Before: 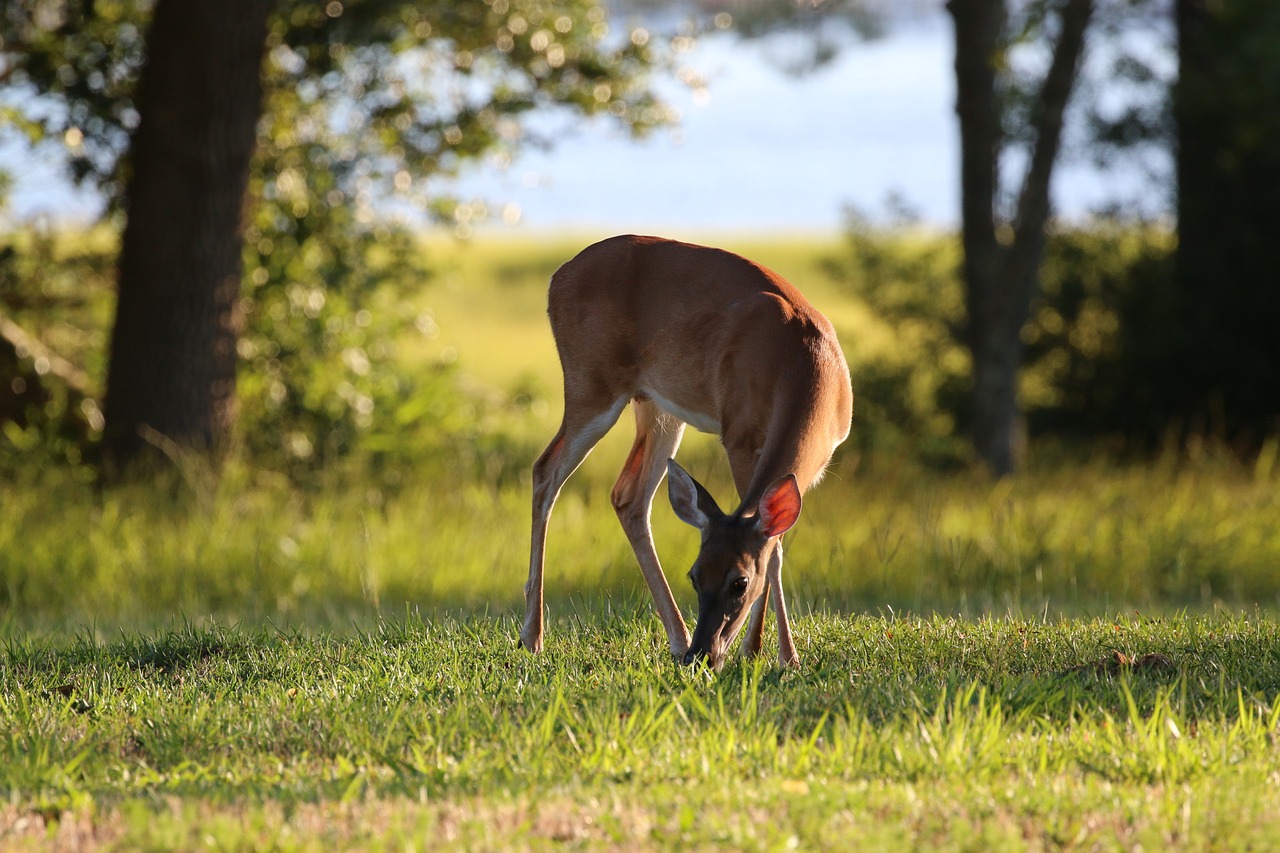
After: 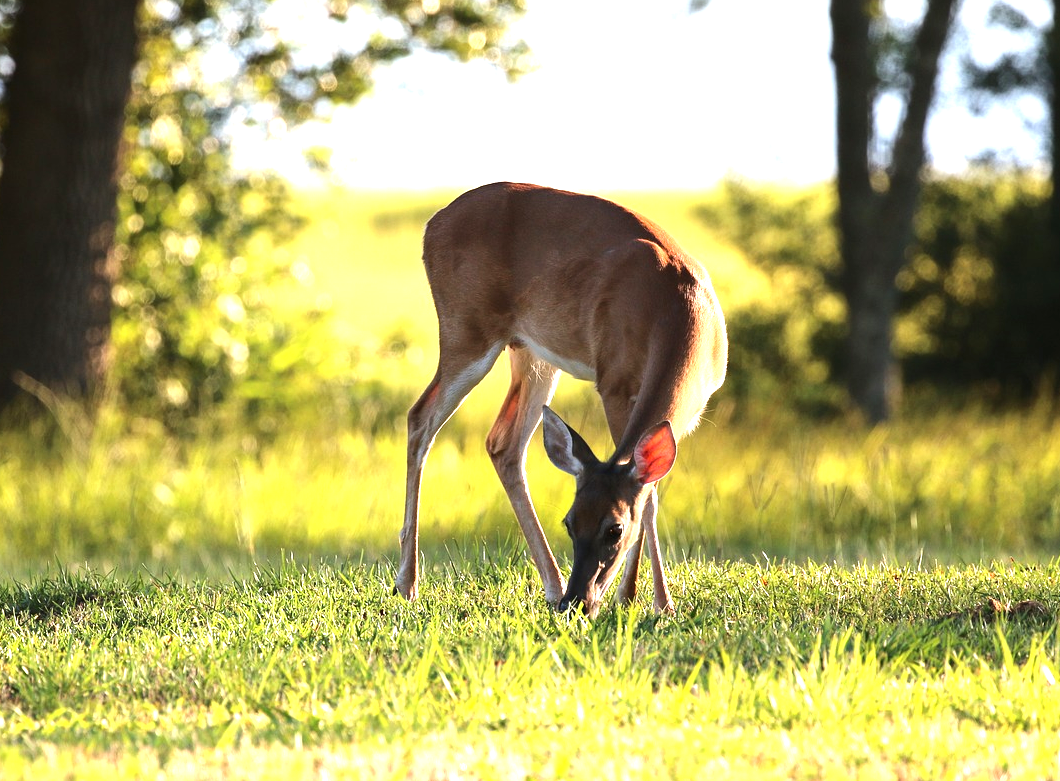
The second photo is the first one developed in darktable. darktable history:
crop: left 9.807%, top 6.259%, right 7.334%, bottom 2.177%
exposure: black level correction 0, exposure 1 EV, compensate exposure bias true, compensate highlight preservation false
tone equalizer: -8 EV -0.417 EV, -7 EV -0.389 EV, -6 EV -0.333 EV, -5 EV -0.222 EV, -3 EV 0.222 EV, -2 EV 0.333 EV, -1 EV 0.389 EV, +0 EV 0.417 EV, edges refinement/feathering 500, mask exposure compensation -1.57 EV, preserve details no
